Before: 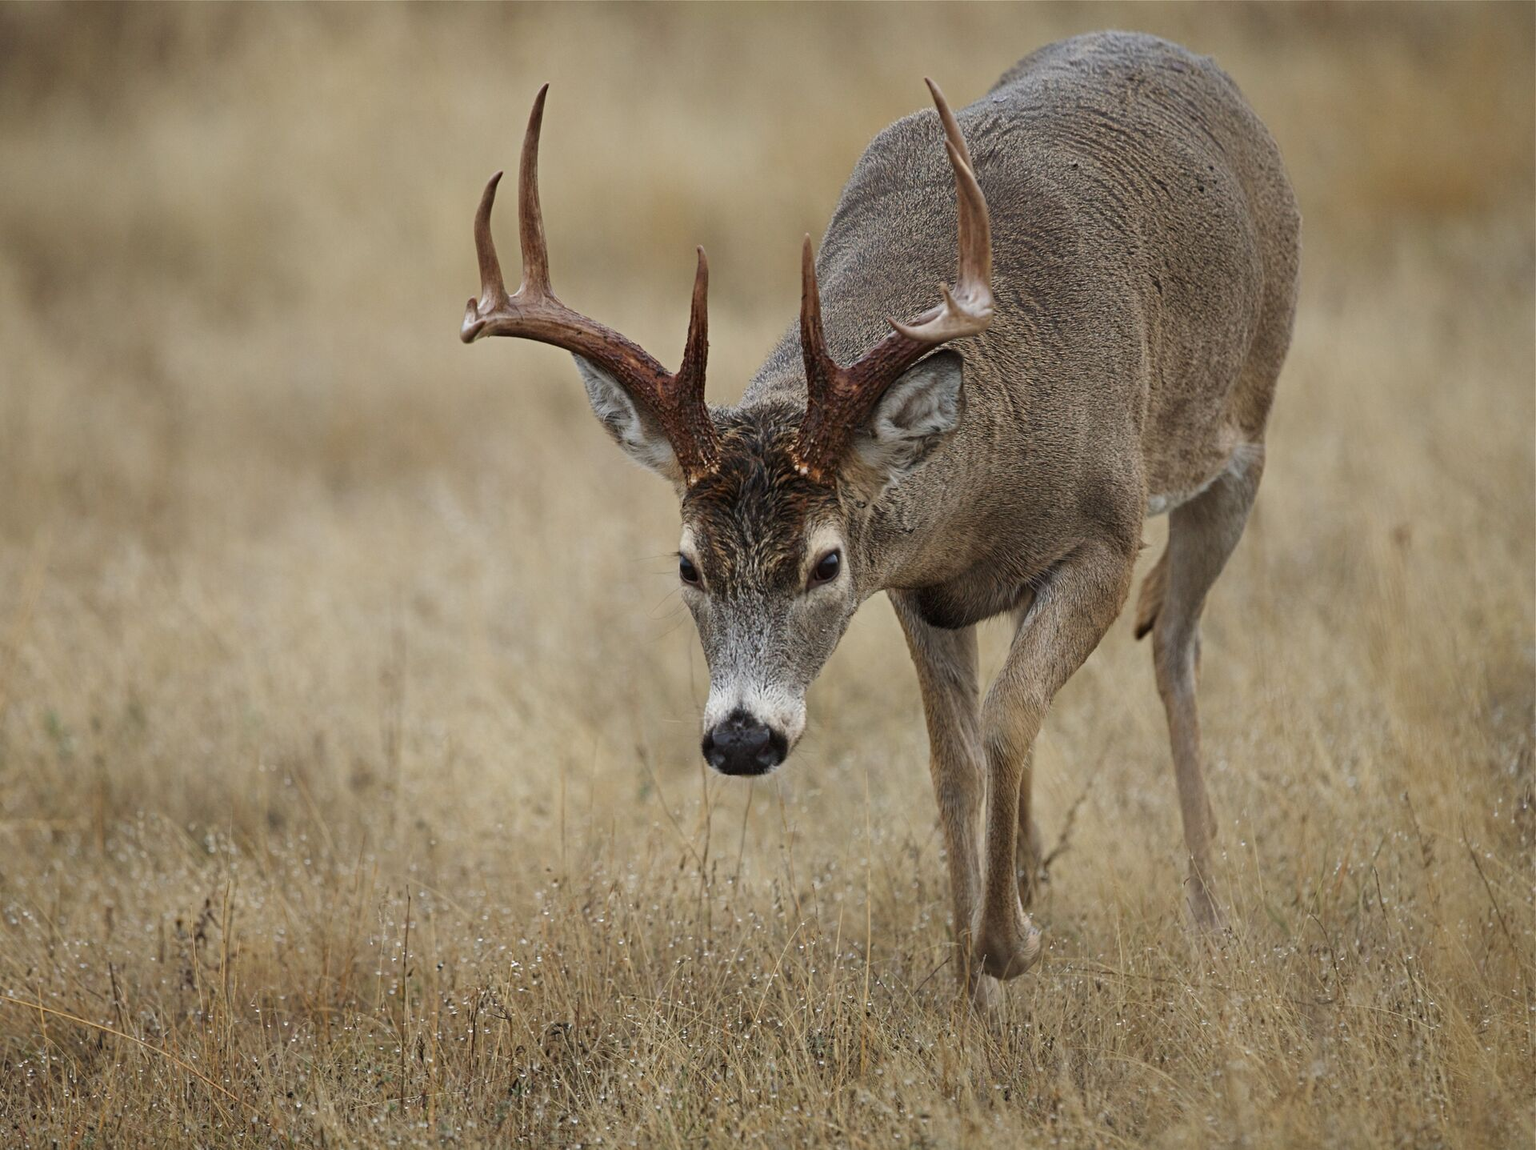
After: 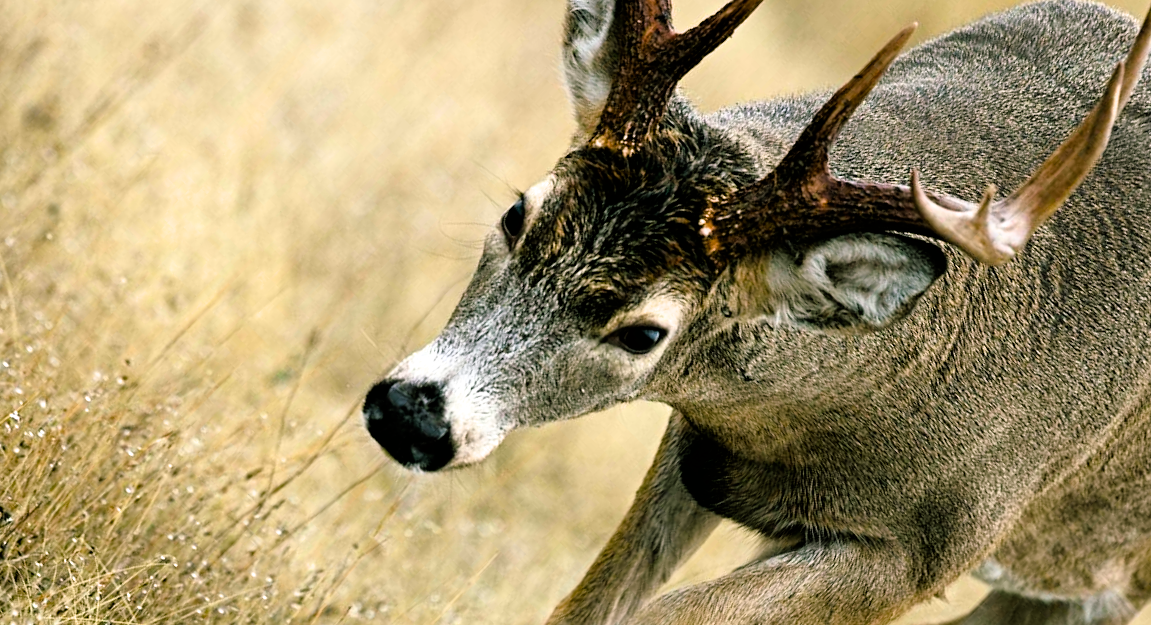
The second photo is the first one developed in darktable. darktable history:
exposure: exposure 0.478 EV, compensate highlight preservation false
crop and rotate: angle -44.61°, top 16.476%, right 0.989%, bottom 11.676%
filmic rgb: black relative exposure -3.62 EV, white relative exposure 2.12 EV, hardness 3.64
color balance rgb: shadows lift › chroma 11.553%, shadows lift › hue 131.77°, linear chroma grading › global chroma 15.308%, perceptual saturation grading › global saturation 31.24%, perceptual brilliance grading › global brilliance 1.648%, perceptual brilliance grading › highlights -3.858%, global vibrance 20%
